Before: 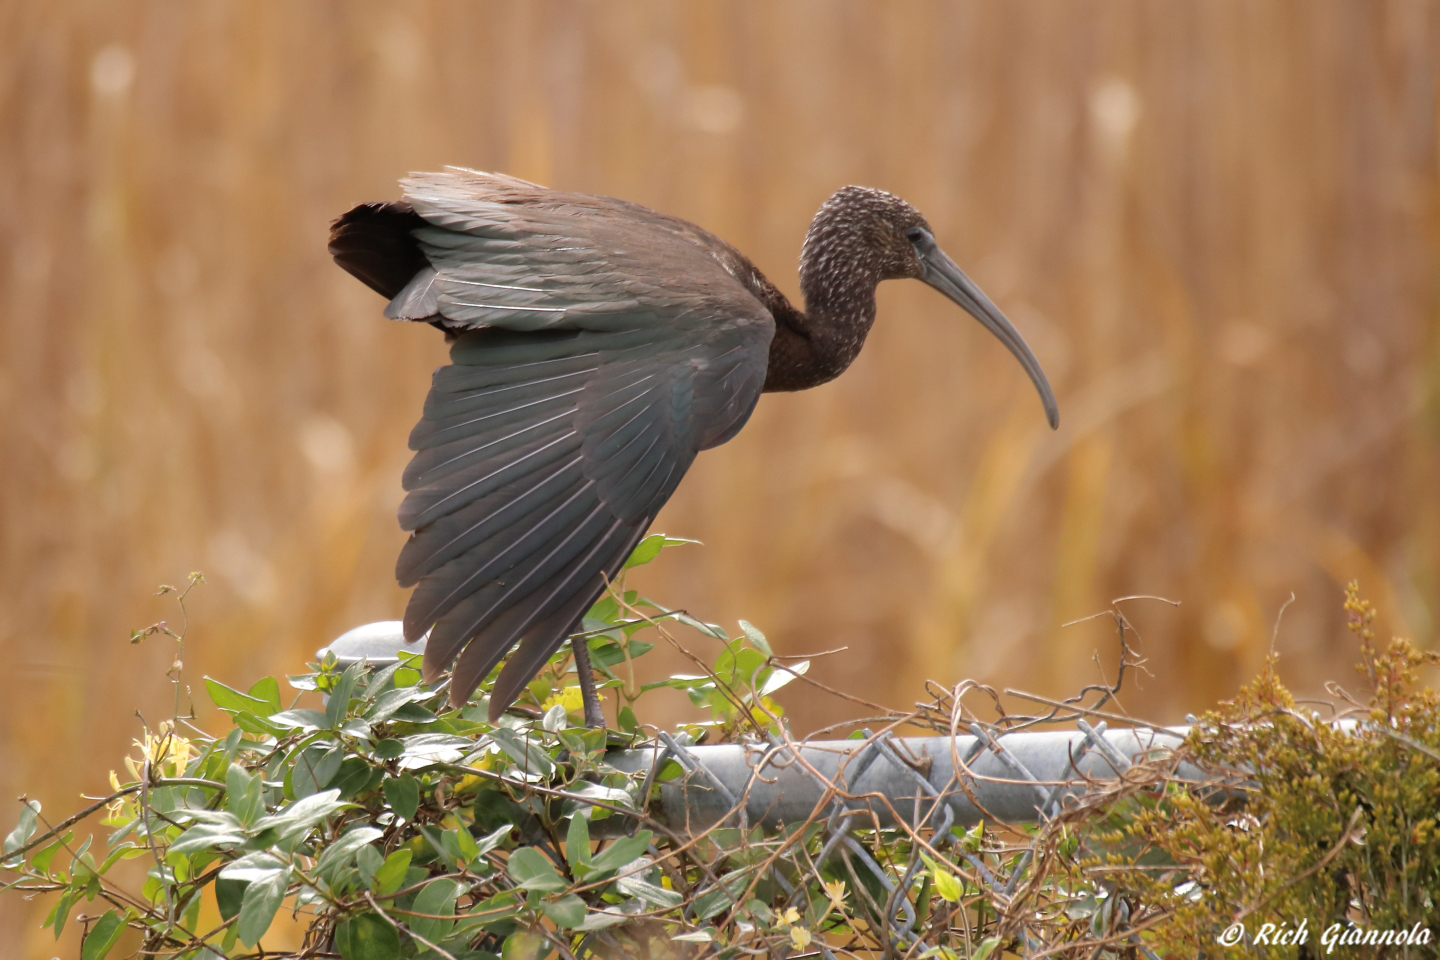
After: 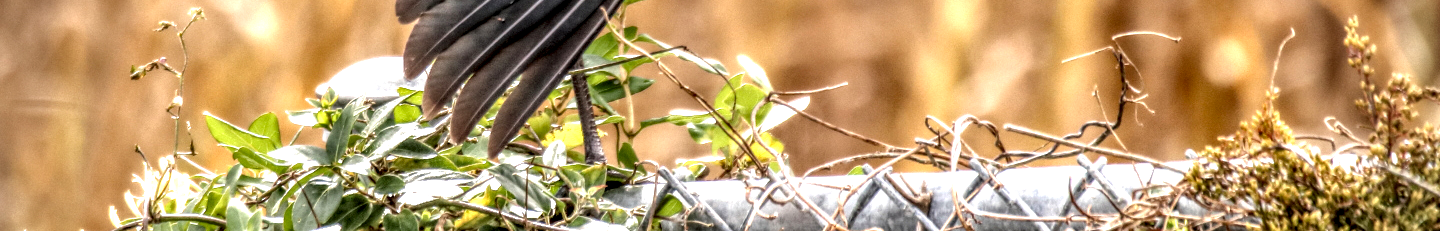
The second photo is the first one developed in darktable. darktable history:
exposure: black level correction 0.009, compensate highlight preservation false
contrast equalizer: octaves 7, y [[0.513, 0.565, 0.608, 0.562, 0.512, 0.5], [0.5 ×6], [0.5, 0.5, 0.5, 0.528, 0.598, 0.658], [0 ×6], [0 ×6]]
crop and rotate: top 58.802%, bottom 17.124%
local contrast: highlights 4%, shadows 0%, detail 298%, midtone range 0.303
tone equalizer: -8 EV -0.726 EV, -7 EV -0.724 EV, -6 EV -0.595 EV, -5 EV -0.417 EV, -3 EV 0.399 EV, -2 EV 0.6 EV, -1 EV 0.688 EV, +0 EV 0.726 EV
vignetting: fall-off radius 60.98%, brightness -0.575, unbound false
